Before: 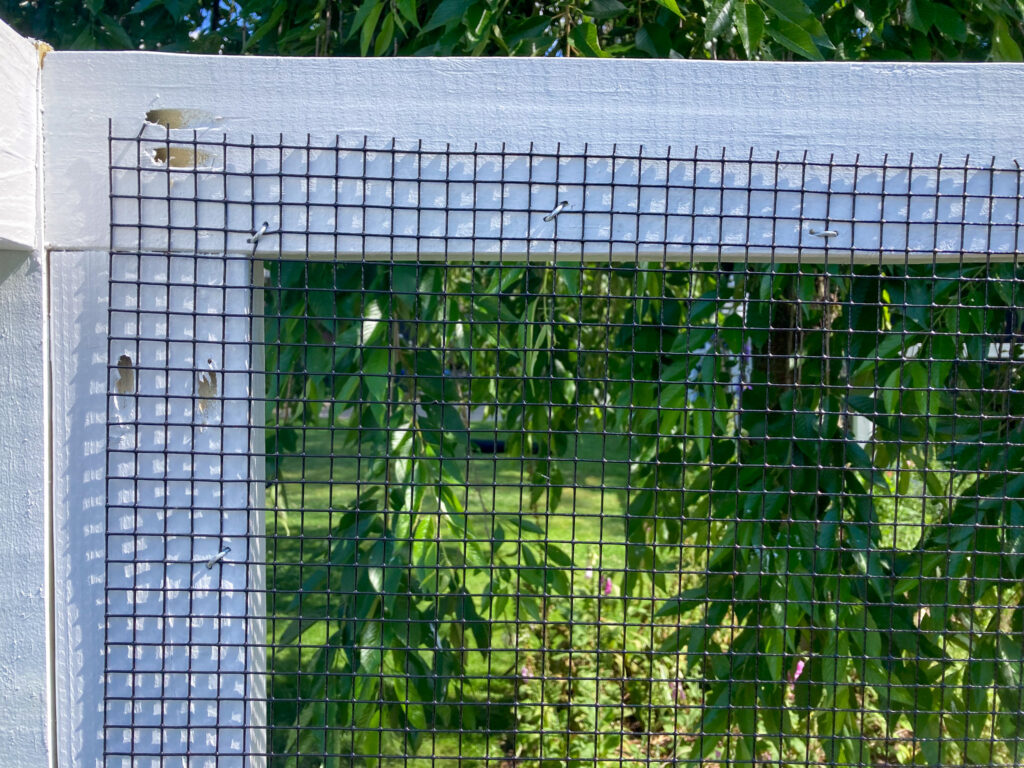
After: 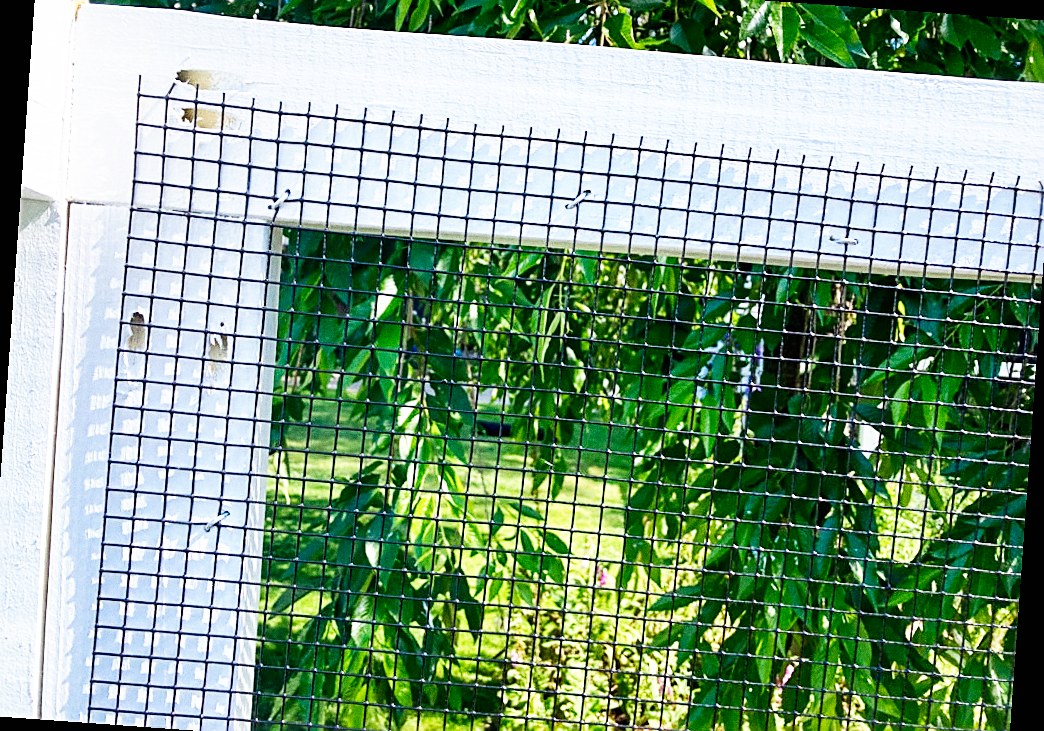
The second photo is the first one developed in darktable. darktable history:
sharpen: amount 0.75
rotate and perspective: rotation 4.1°, automatic cropping off
grain: coarseness 0.09 ISO
base curve: curves: ch0 [(0, 0) (0.007, 0.004) (0.027, 0.03) (0.046, 0.07) (0.207, 0.54) (0.442, 0.872) (0.673, 0.972) (1, 1)], preserve colors none
crop: left 1.507%, top 6.147%, right 1.379%, bottom 6.637%
